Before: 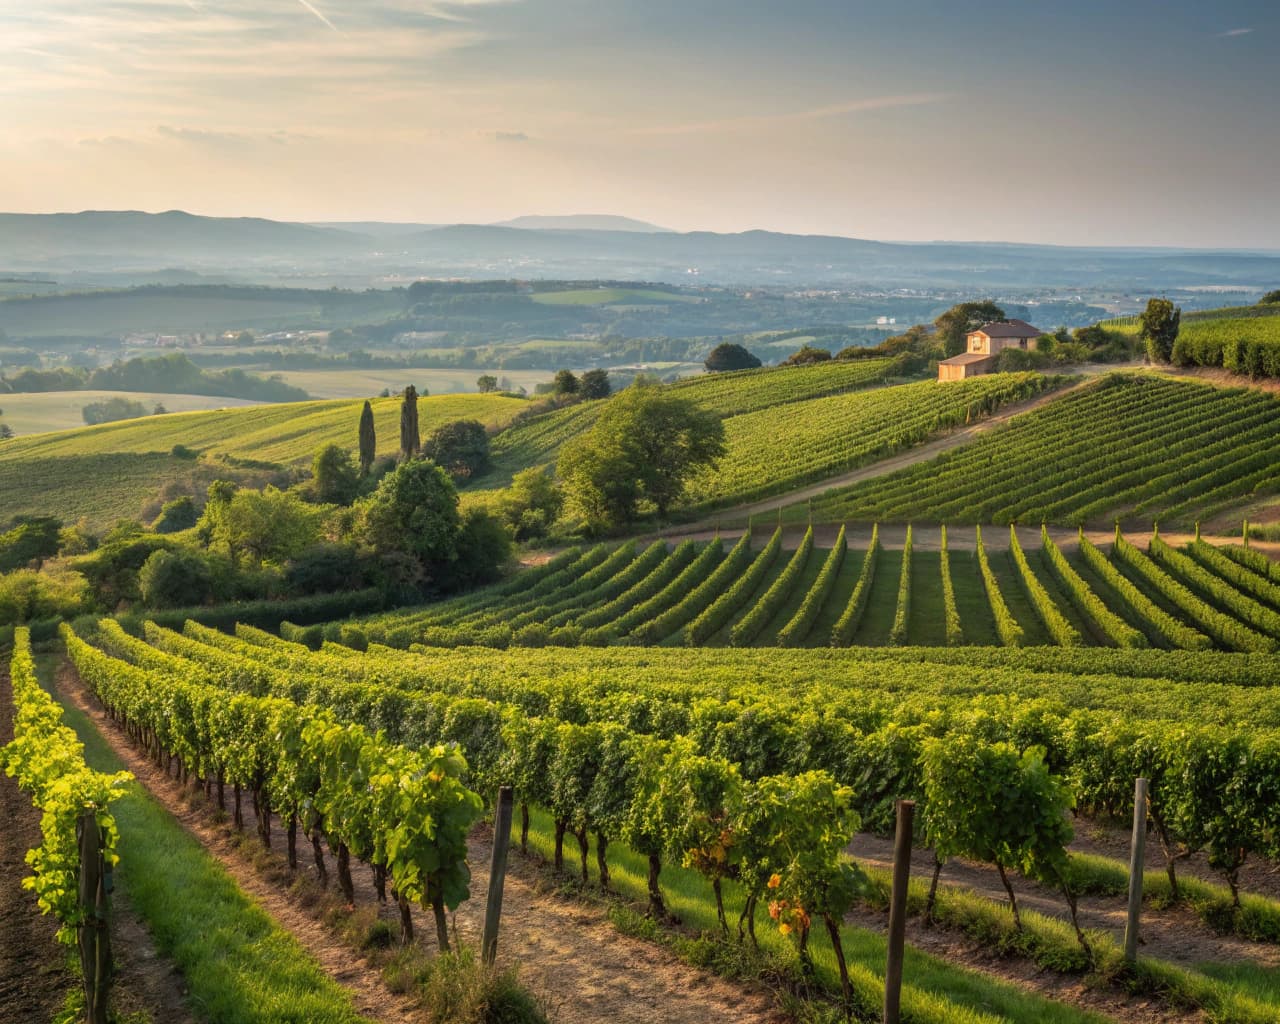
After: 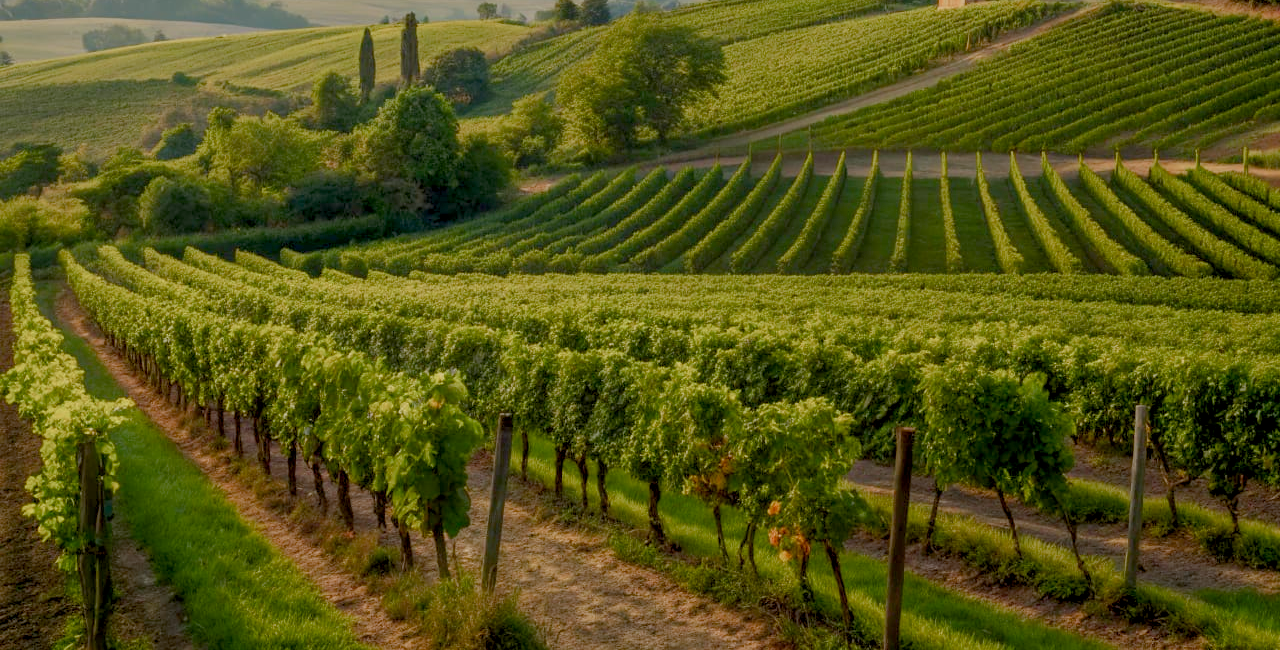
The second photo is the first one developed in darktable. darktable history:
color balance rgb: shadows lift › chroma 1%, shadows lift › hue 113°, highlights gain › chroma 0.2%, highlights gain › hue 333°, perceptual saturation grading › global saturation 20%, perceptual saturation grading › highlights -50%, perceptual saturation grading › shadows 25%, contrast -20%
crop and rotate: top 36.435%
exposure: black level correction 0.006, exposure -0.226 EV, compensate highlight preservation false
